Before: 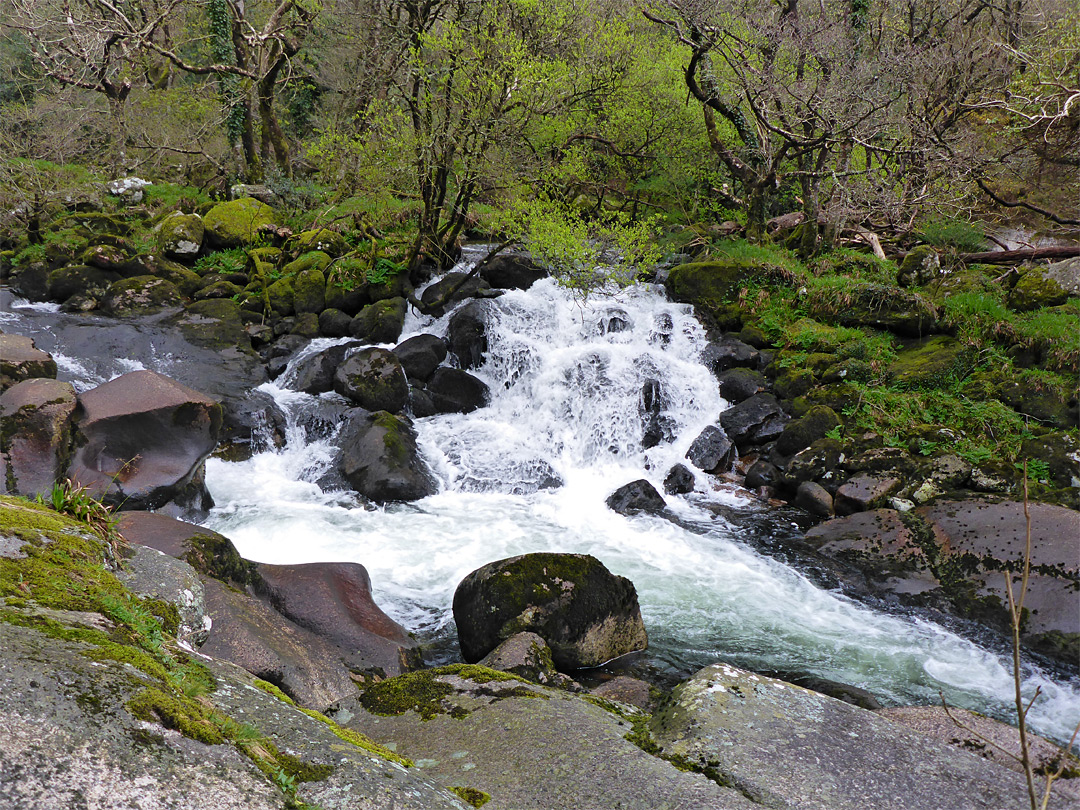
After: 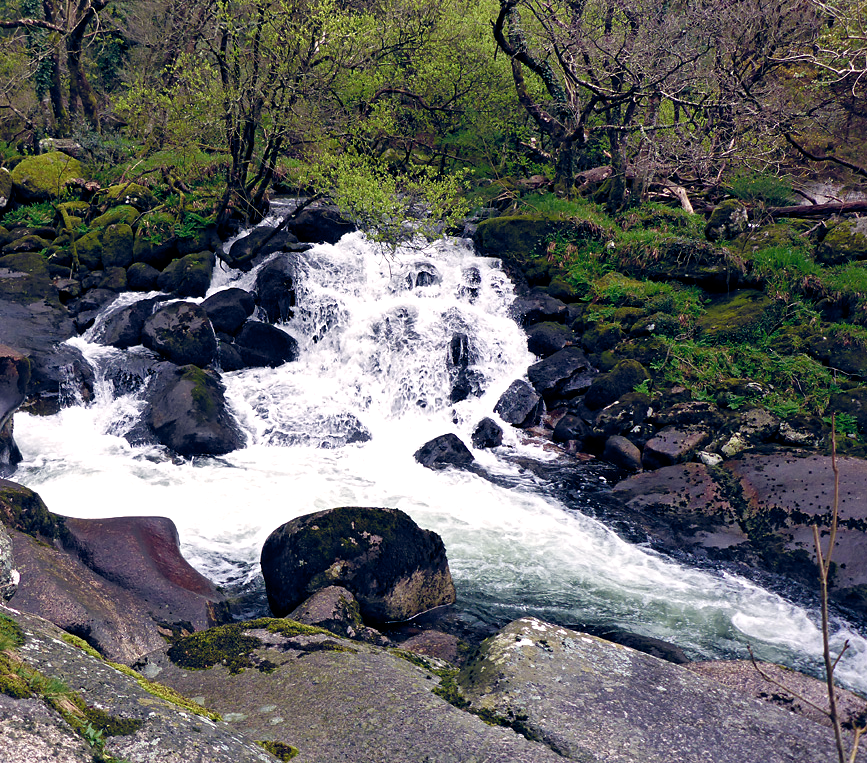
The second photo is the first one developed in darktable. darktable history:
crop and rotate: left 17.959%, top 5.771%, right 1.742%
color balance: gamma [0.9, 0.988, 0.975, 1.025], gain [1.05, 1, 1, 1]
color balance rgb: highlights gain › chroma 2.94%, highlights gain › hue 60.57°, global offset › chroma 0.25%, global offset › hue 256.52°, perceptual saturation grading › global saturation 20%, perceptual saturation grading › highlights -50%, perceptual saturation grading › shadows 30%, contrast 15%
